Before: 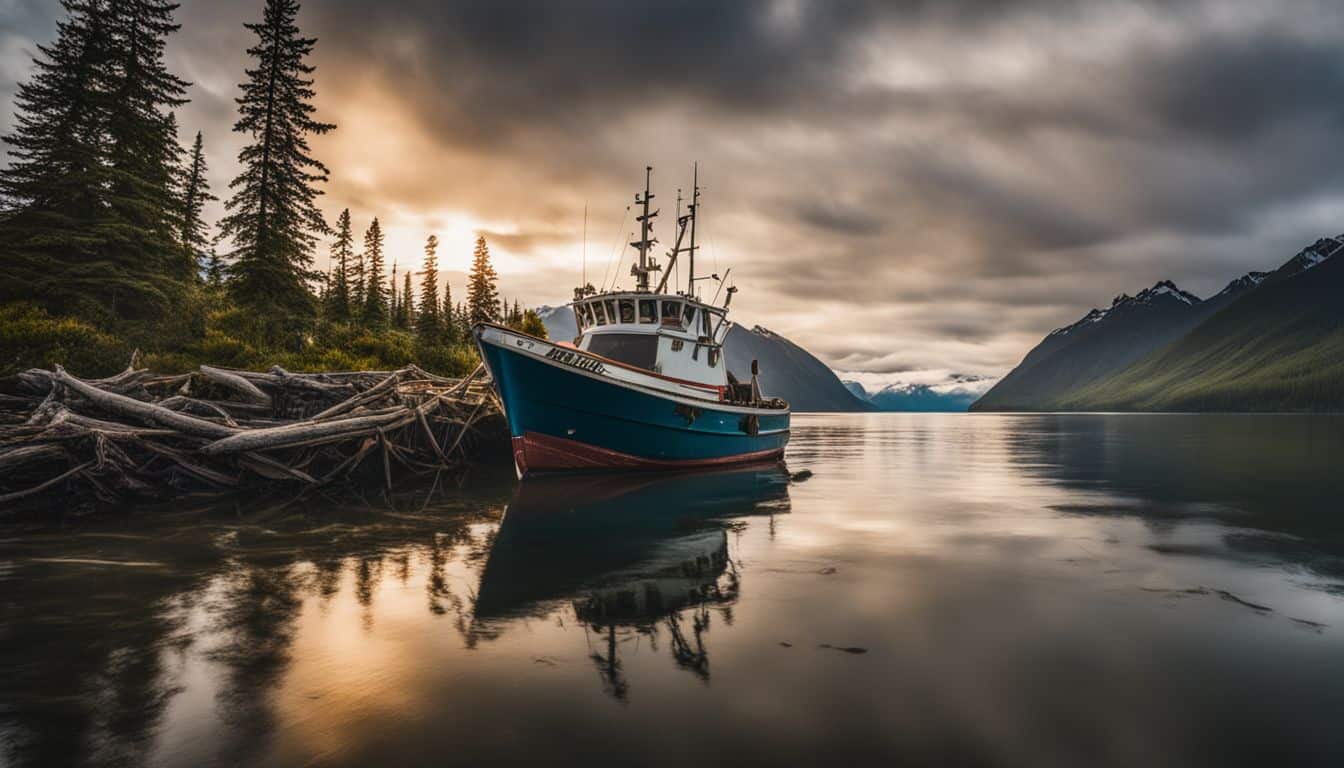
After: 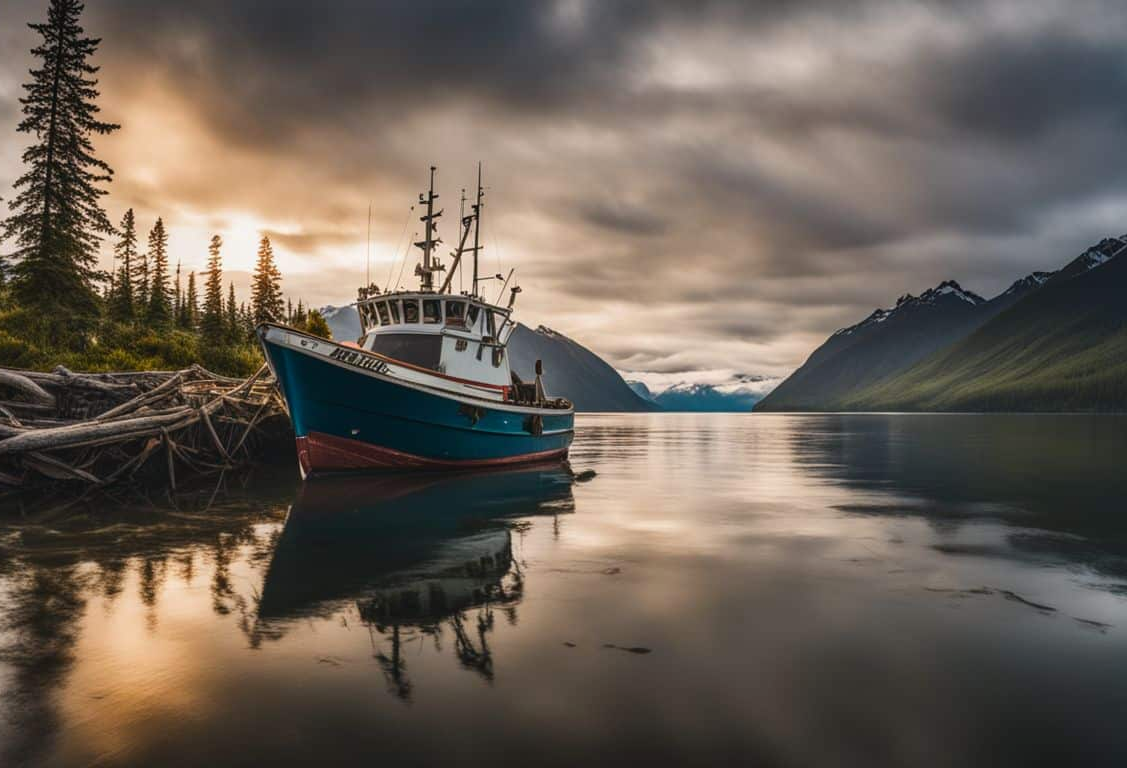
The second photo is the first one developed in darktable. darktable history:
crop: left 16.145%
contrast brightness saturation: contrast -0.02, brightness -0.01, saturation 0.03
